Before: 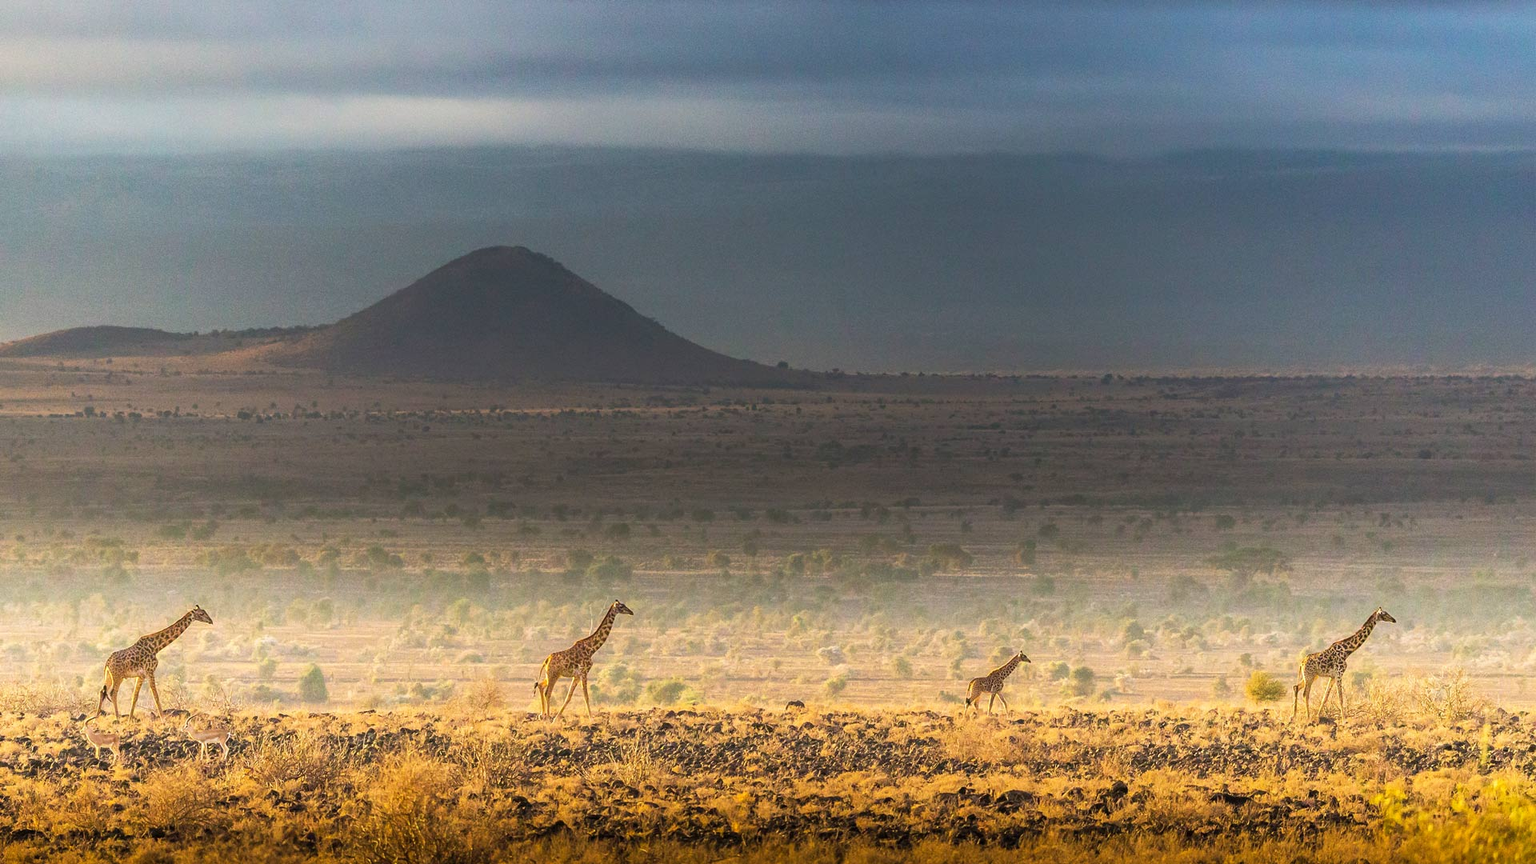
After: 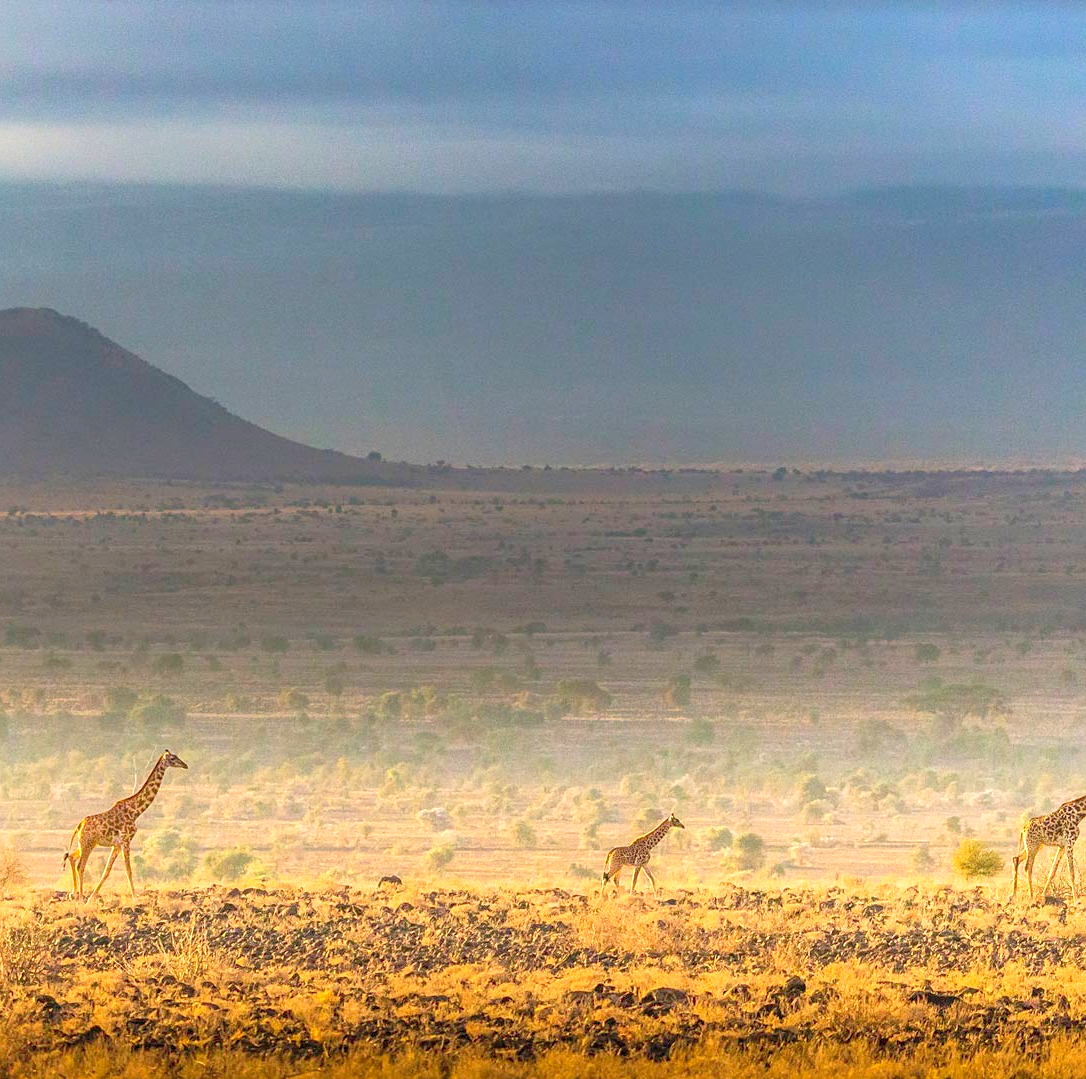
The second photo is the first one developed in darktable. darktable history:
levels: levels [0, 0.397, 0.955]
local contrast: detail 109%
crop: left 31.47%, top 0.018%, right 11.925%
sharpen: amount 0.205
shadows and highlights: radius 128.22, shadows 30.32, highlights -31.23, low approximation 0.01, soften with gaussian
